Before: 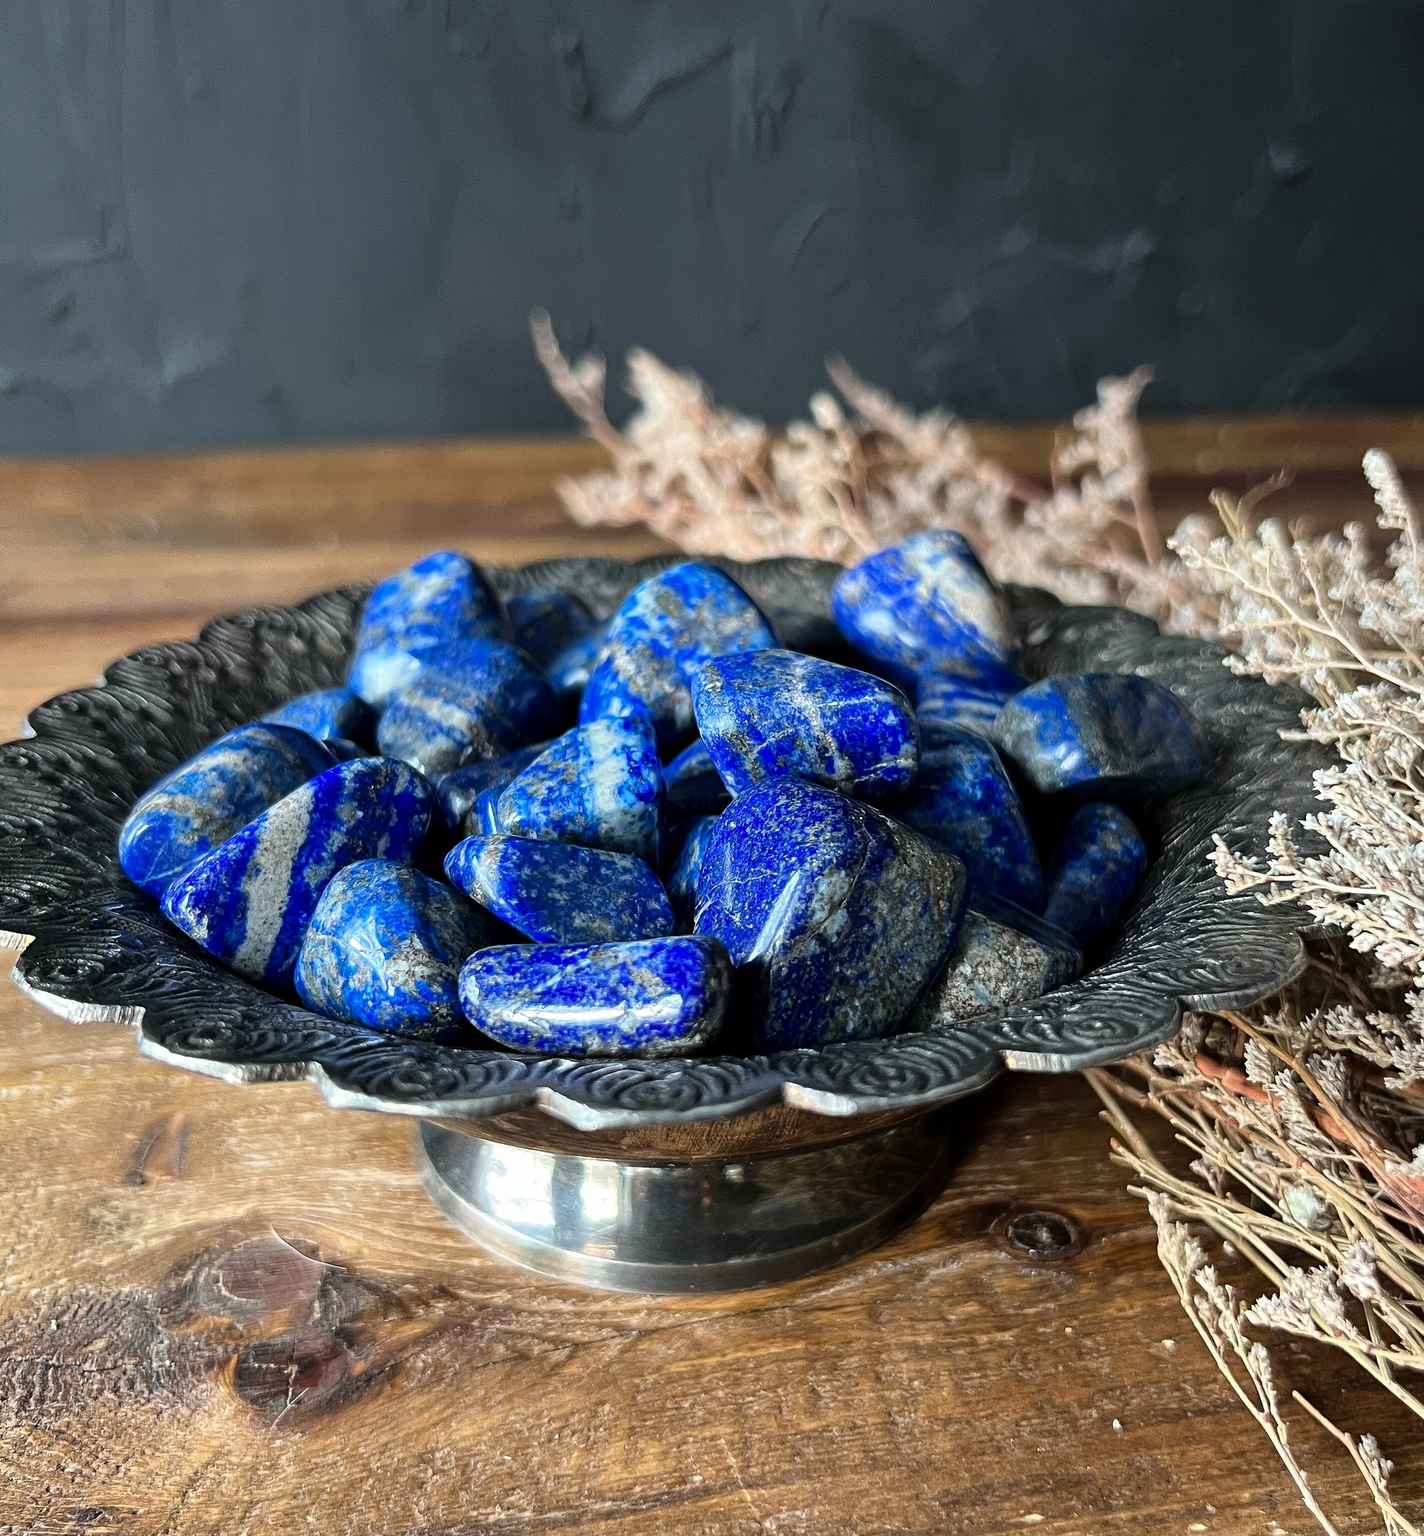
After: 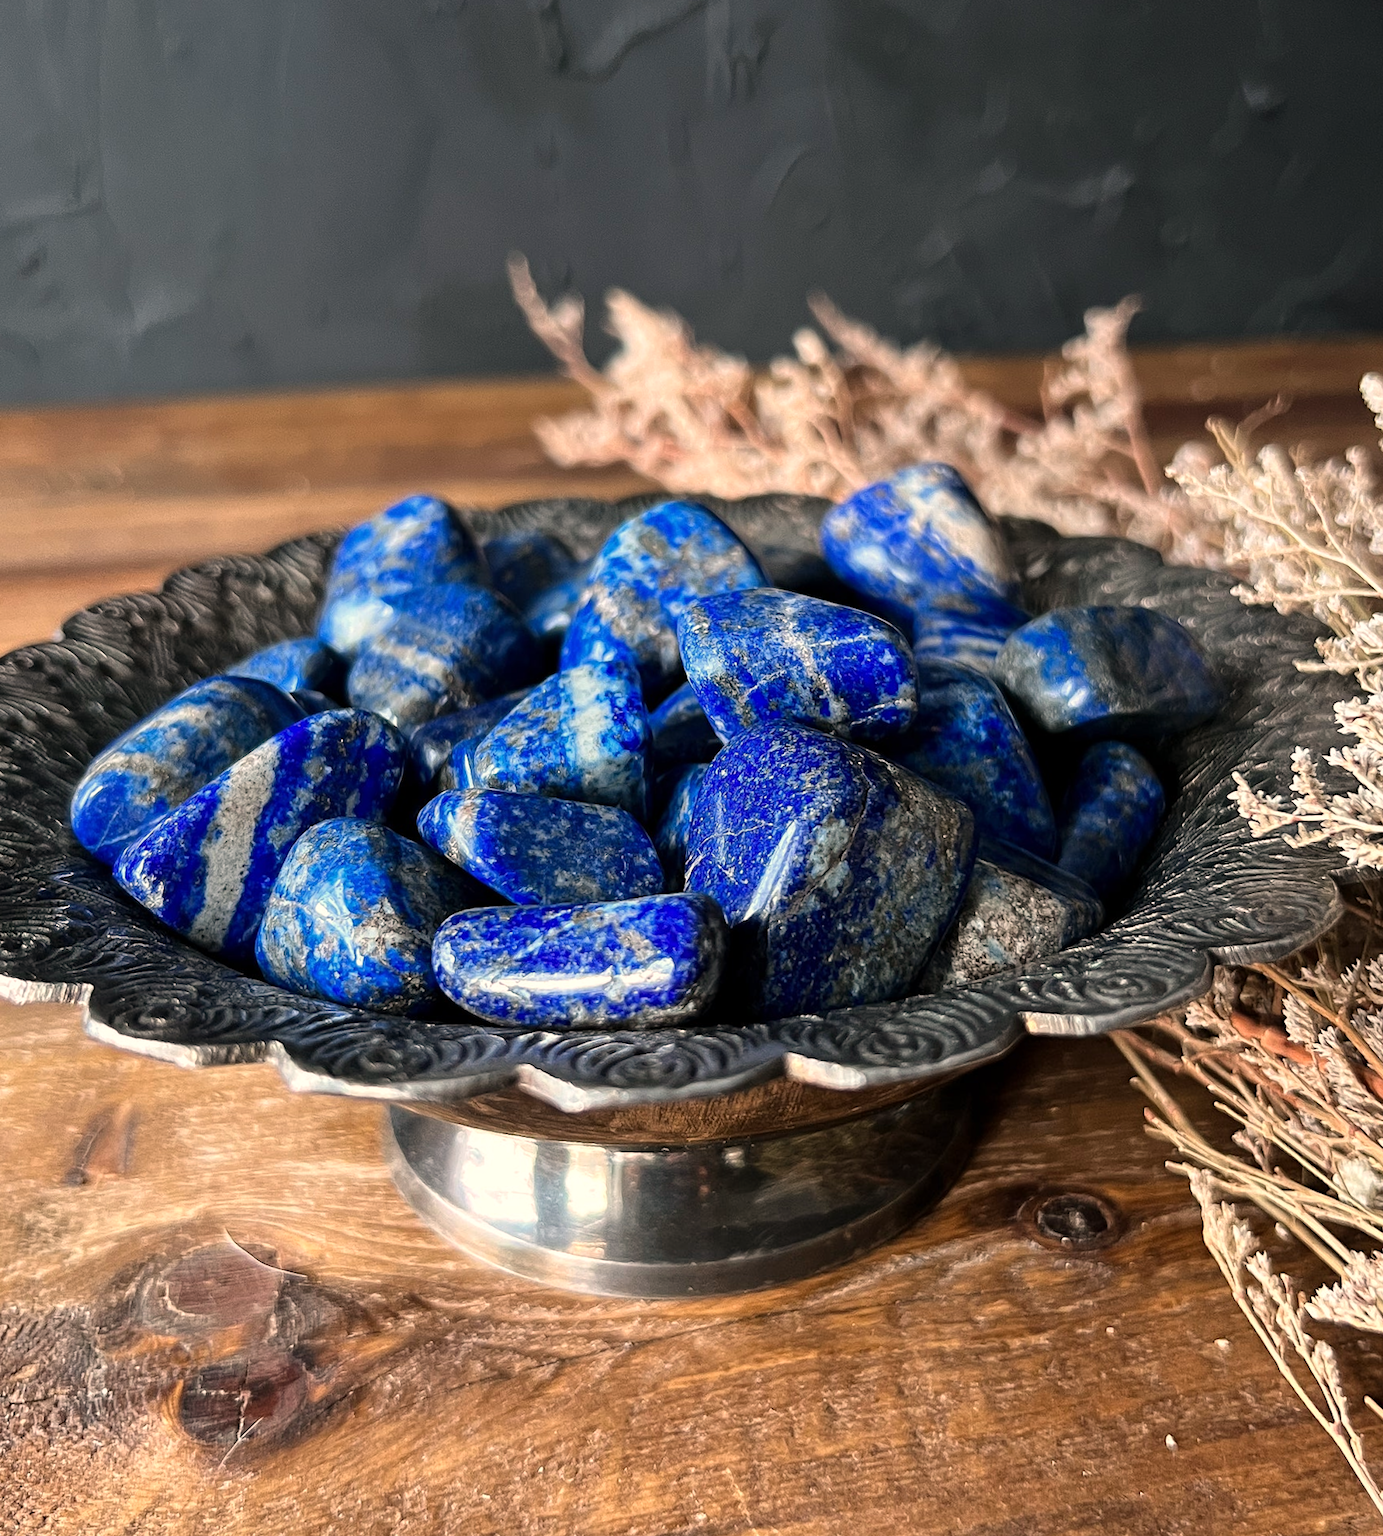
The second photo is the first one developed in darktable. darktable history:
rotate and perspective: rotation -1.68°, lens shift (vertical) -0.146, crop left 0.049, crop right 0.912, crop top 0.032, crop bottom 0.96
crop and rotate: angle -0.5°
white balance: red 1.127, blue 0.943
